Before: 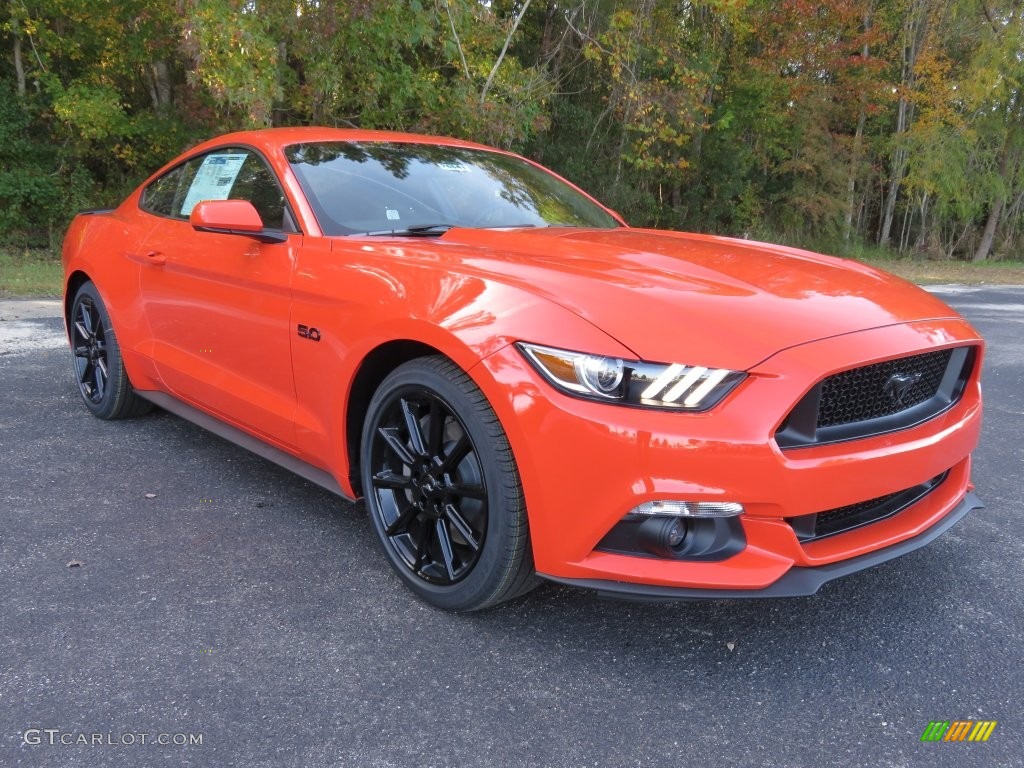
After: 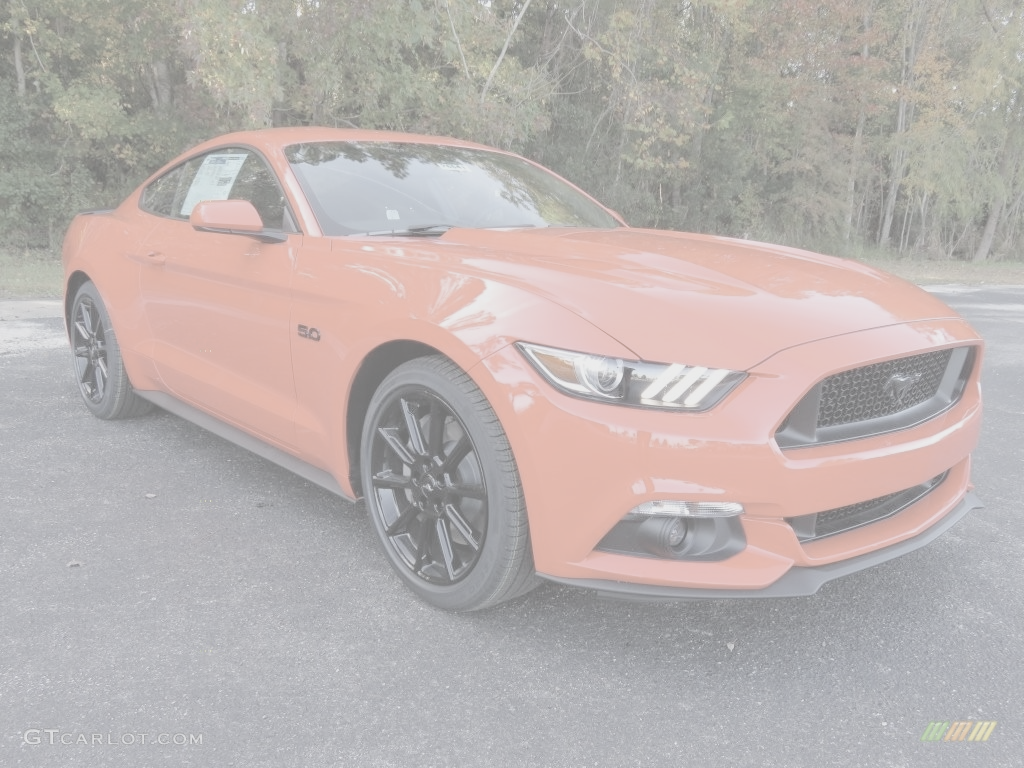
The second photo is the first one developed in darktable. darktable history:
contrast brightness saturation: contrast -0.317, brightness 0.762, saturation -0.782
